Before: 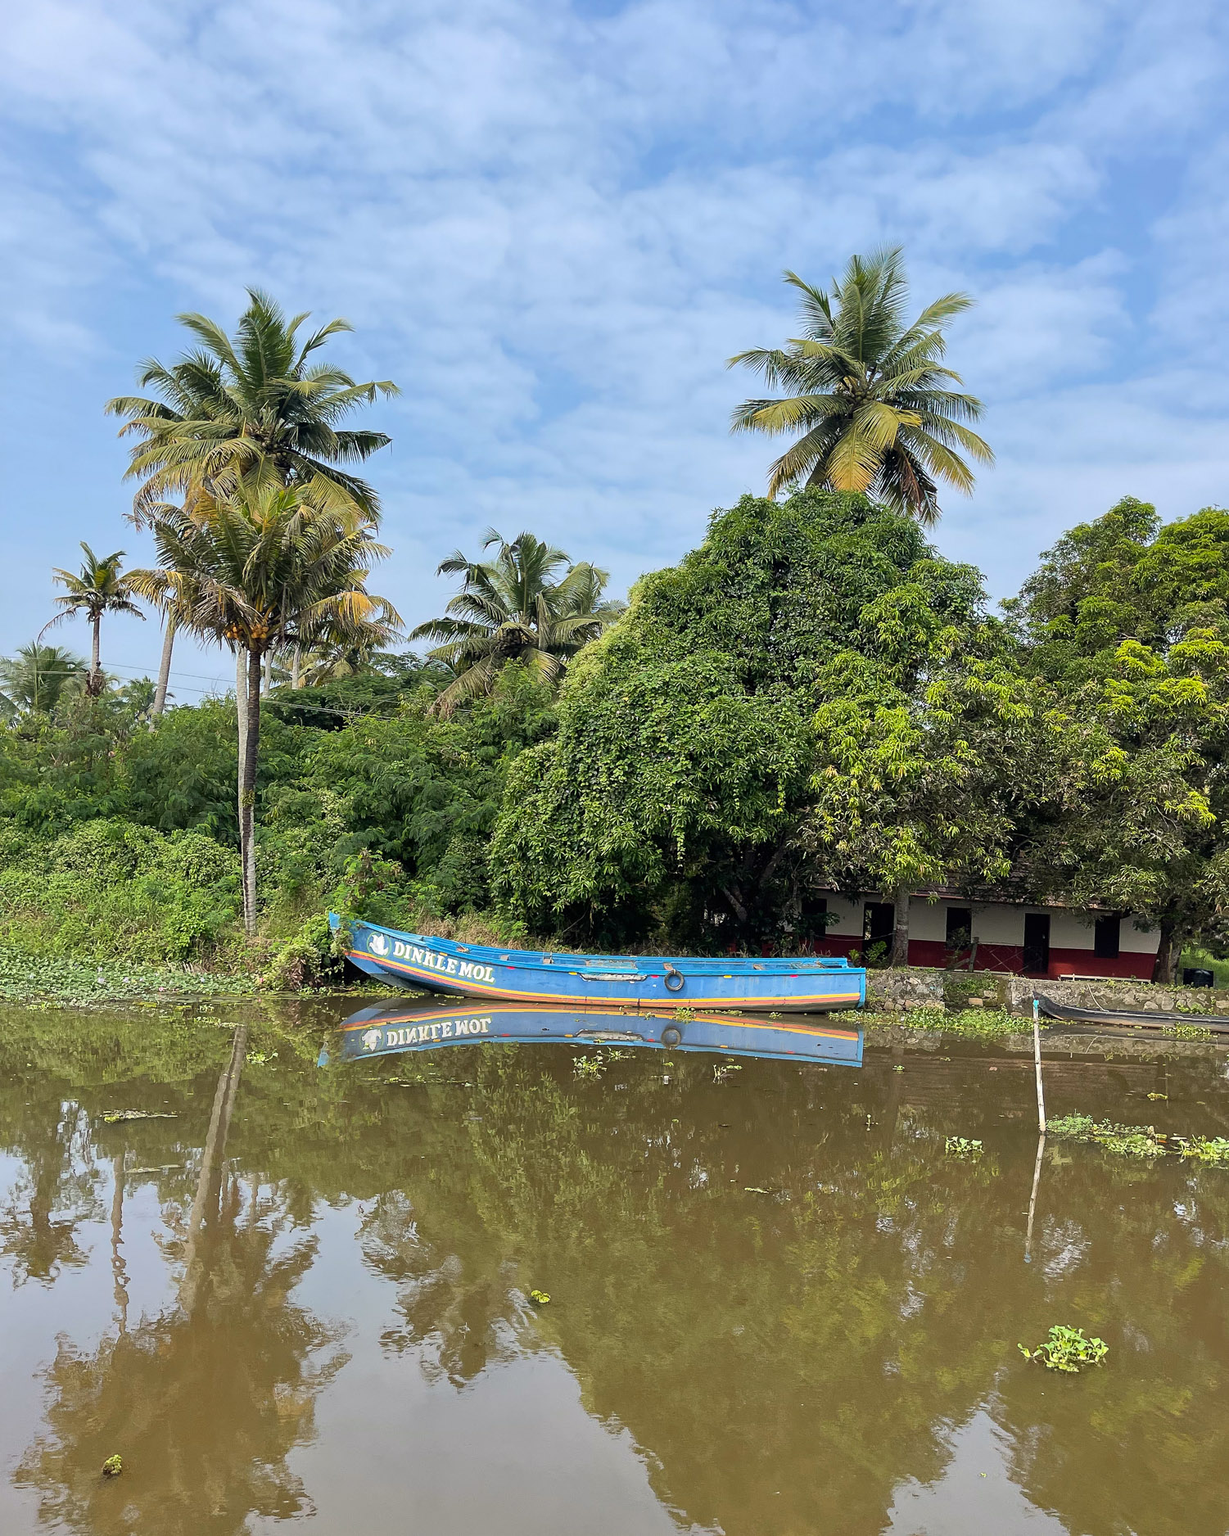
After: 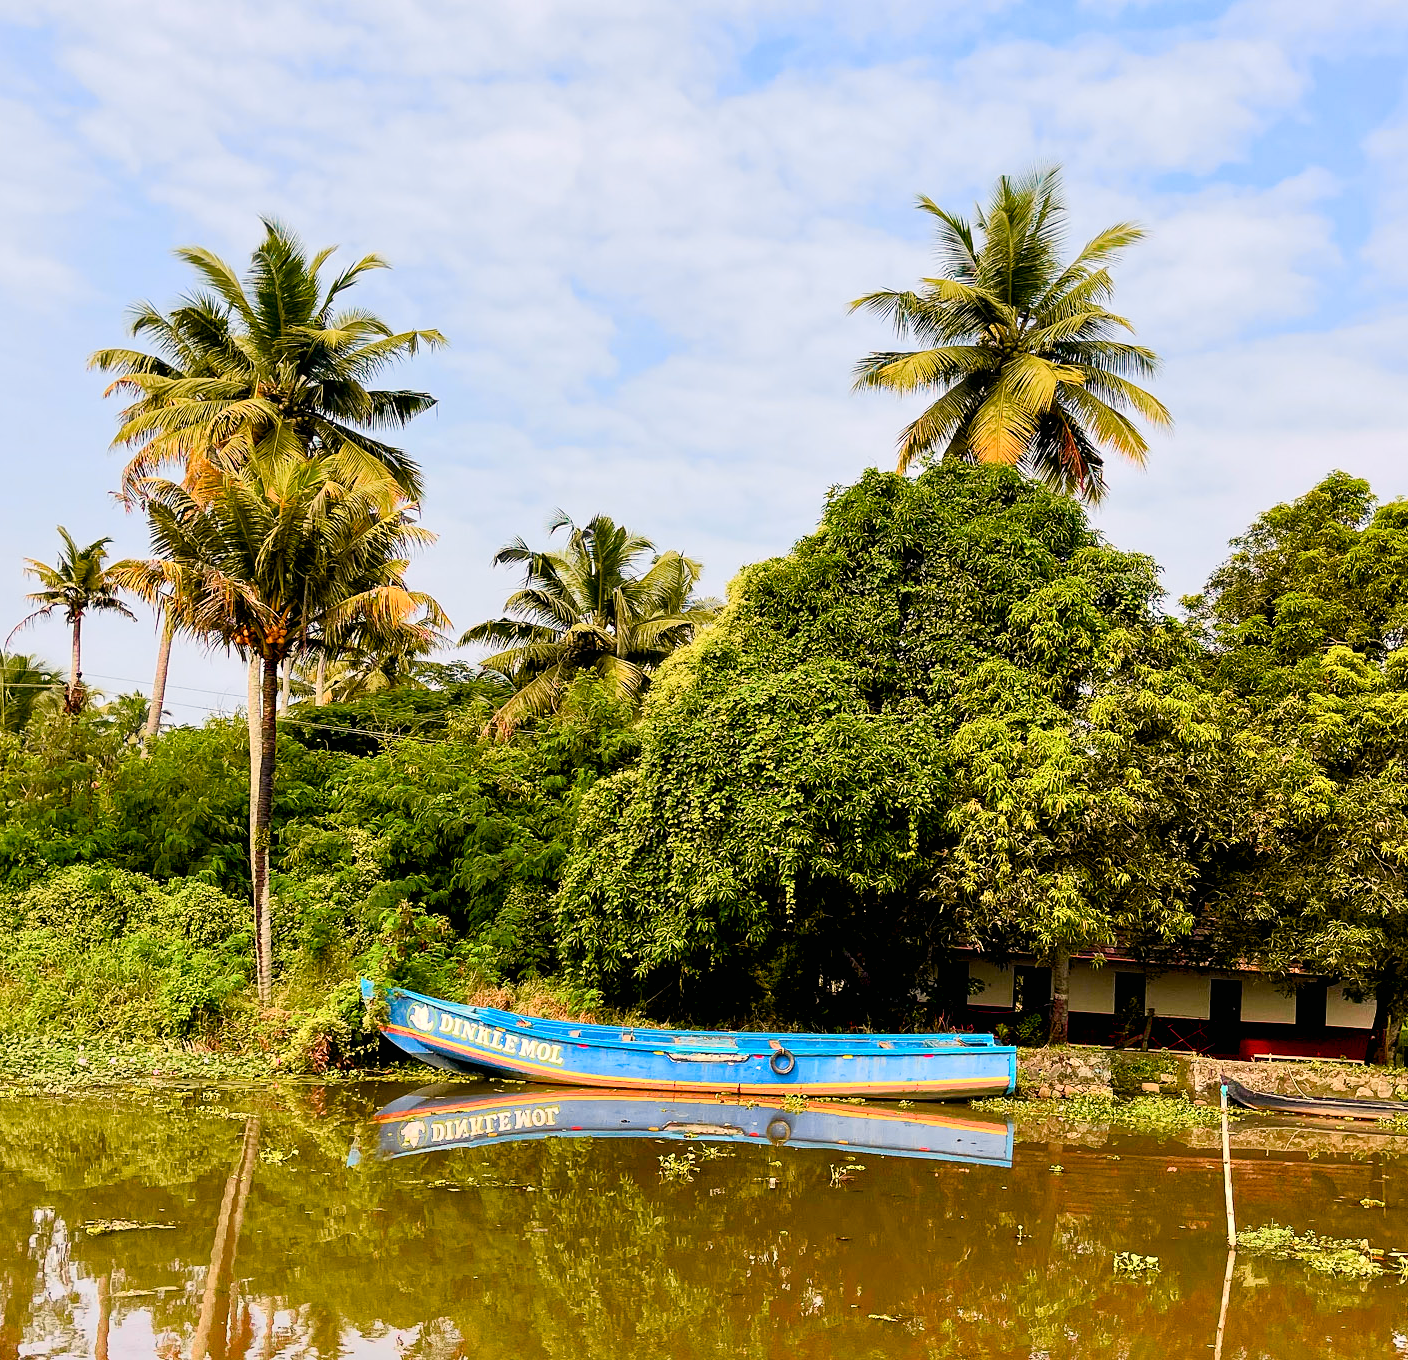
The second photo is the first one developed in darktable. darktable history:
crop: left 2.737%, top 7.287%, right 3.421%, bottom 20.179%
white balance: red 1.127, blue 0.943
tone curve: curves: ch0 [(0, 0.006) (0.037, 0.022) (0.123, 0.105) (0.19, 0.173) (0.277, 0.279) (0.474, 0.517) (0.597, 0.662) (0.687, 0.774) (0.855, 0.891) (1, 0.982)]; ch1 [(0, 0) (0.243, 0.245) (0.422, 0.415) (0.493, 0.495) (0.508, 0.503) (0.544, 0.552) (0.557, 0.582) (0.626, 0.672) (0.694, 0.732) (1, 1)]; ch2 [(0, 0) (0.249, 0.216) (0.356, 0.329) (0.424, 0.442) (0.476, 0.483) (0.498, 0.5) (0.517, 0.519) (0.532, 0.539) (0.562, 0.596) (0.614, 0.662) (0.706, 0.757) (0.808, 0.809) (0.991, 0.968)], color space Lab, independent channels, preserve colors none
rotate and perspective: crop left 0, crop top 0
color balance rgb: shadows lift › luminance -9.41%, highlights gain › luminance 17.6%, global offset › luminance -1.45%, perceptual saturation grading › highlights -17.77%, perceptual saturation grading › mid-tones 33.1%, perceptual saturation grading › shadows 50.52%, global vibrance 24.22%
